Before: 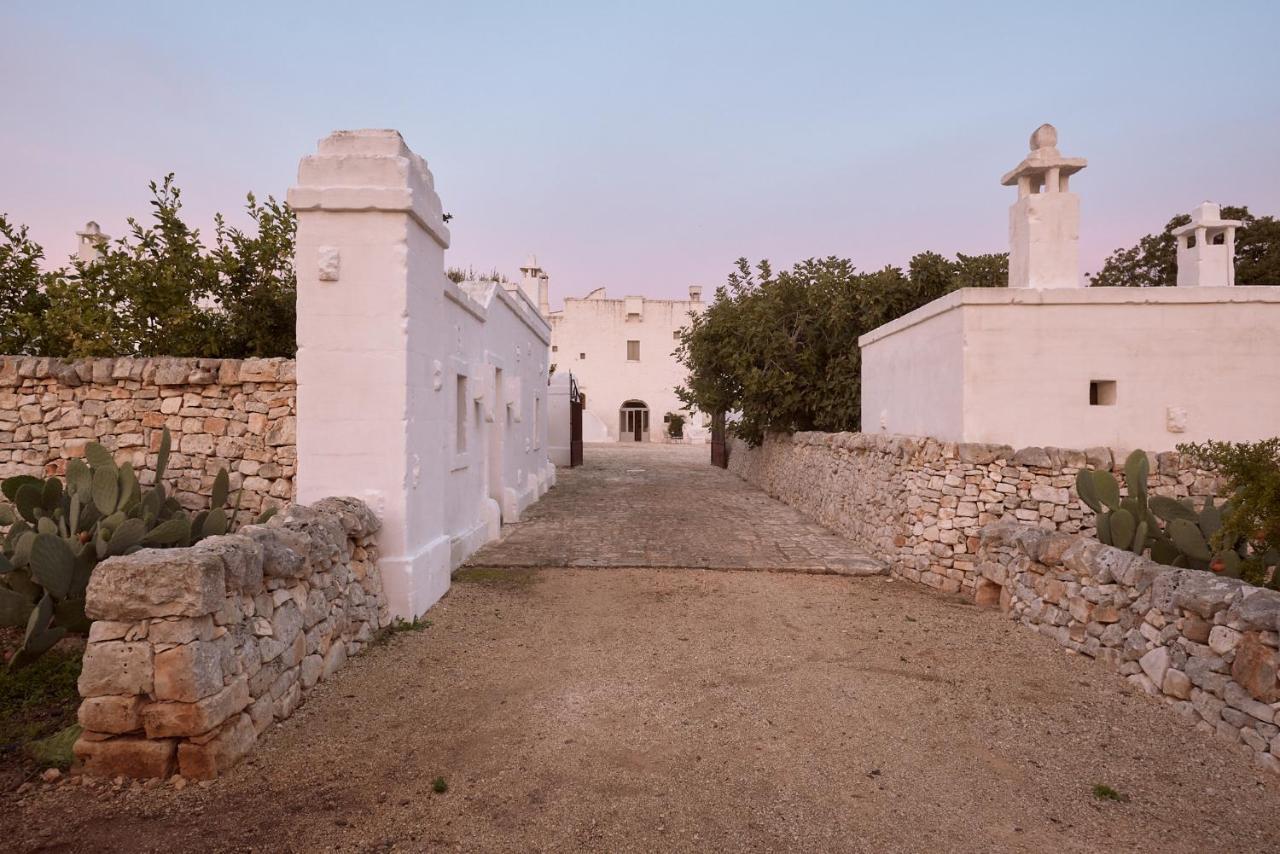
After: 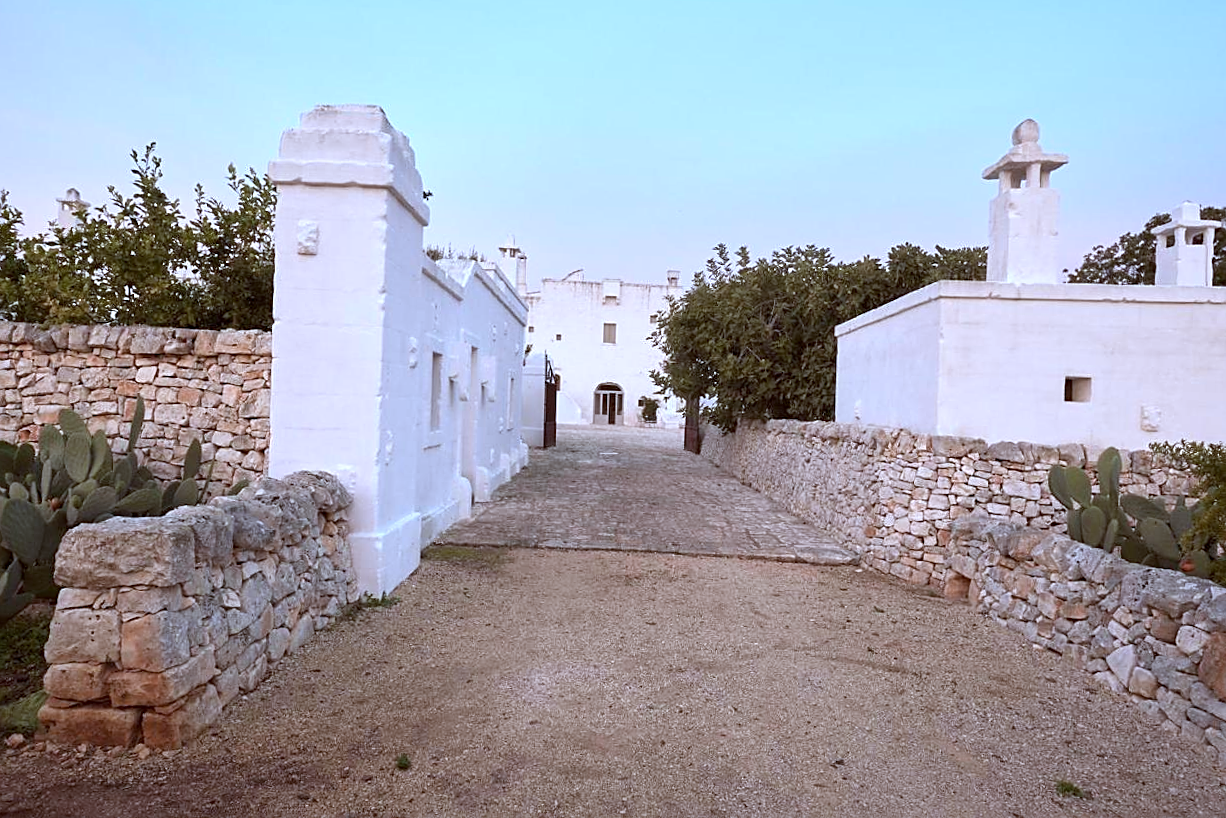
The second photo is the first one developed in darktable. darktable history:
color correction: highlights a* -4.18, highlights b* -10.81
exposure: black level correction 0.001, exposure 0.5 EV, compensate exposure bias true, compensate highlight preservation false
crop and rotate: angle -1.69°
sharpen: on, module defaults
white balance: red 0.924, blue 1.095
